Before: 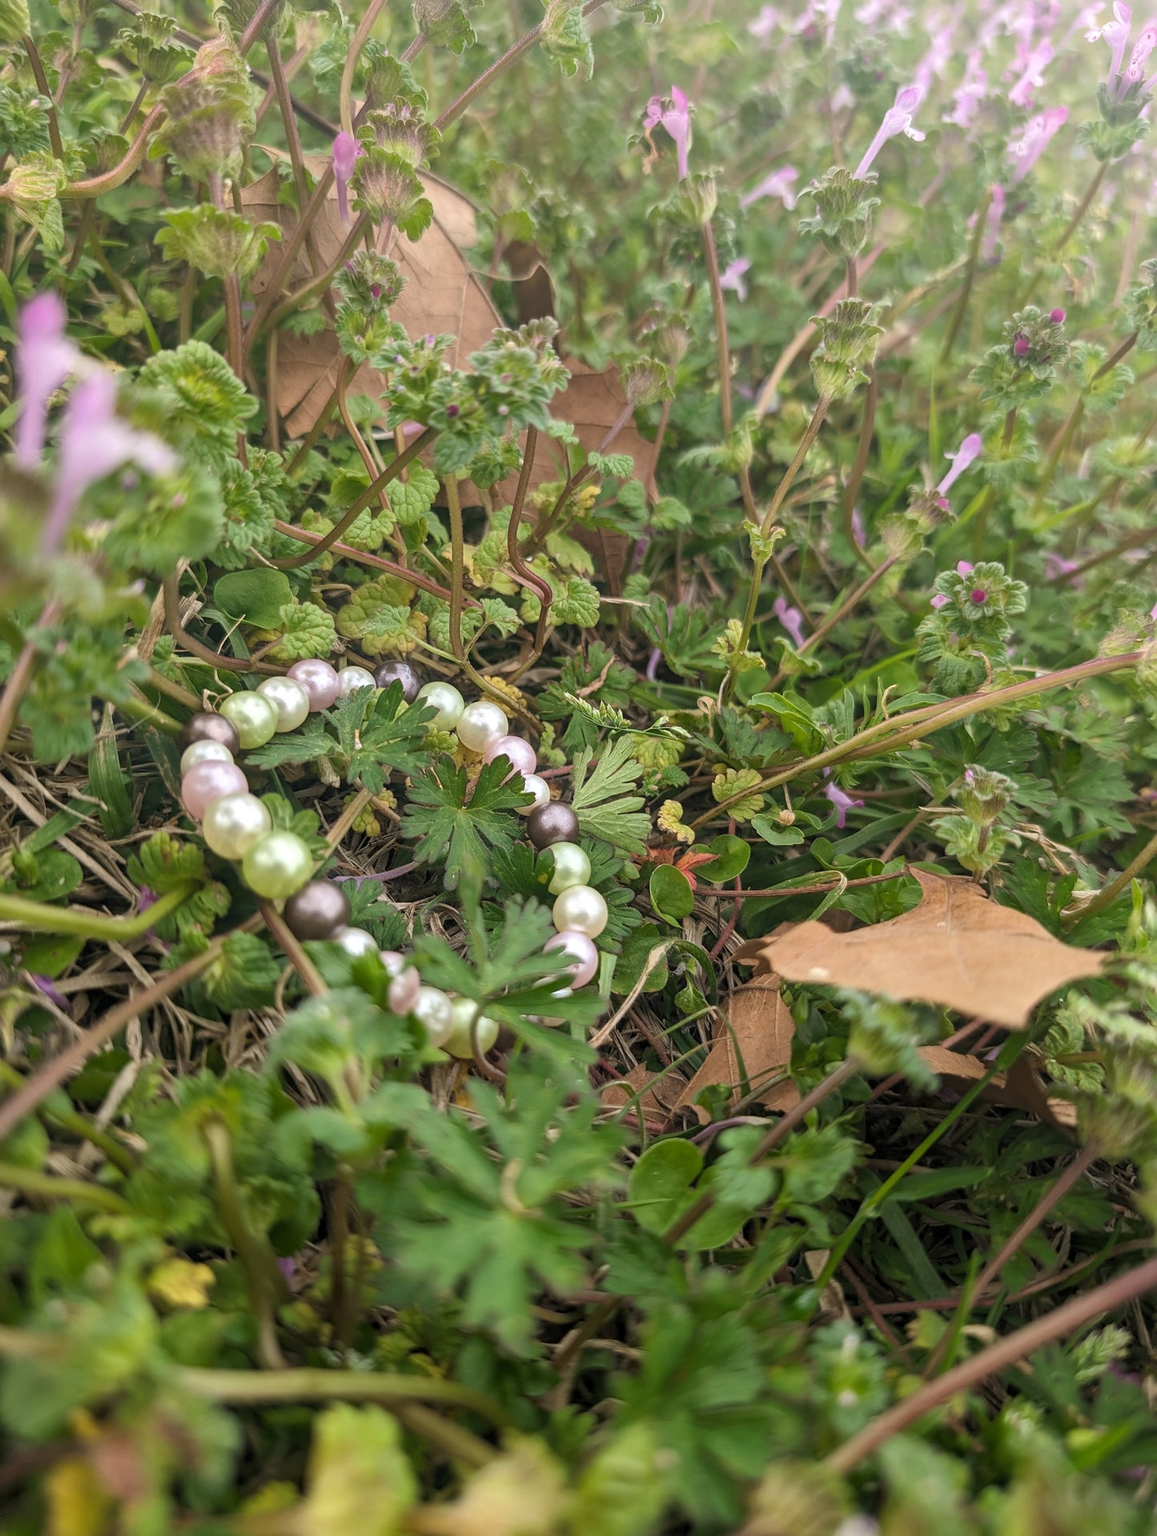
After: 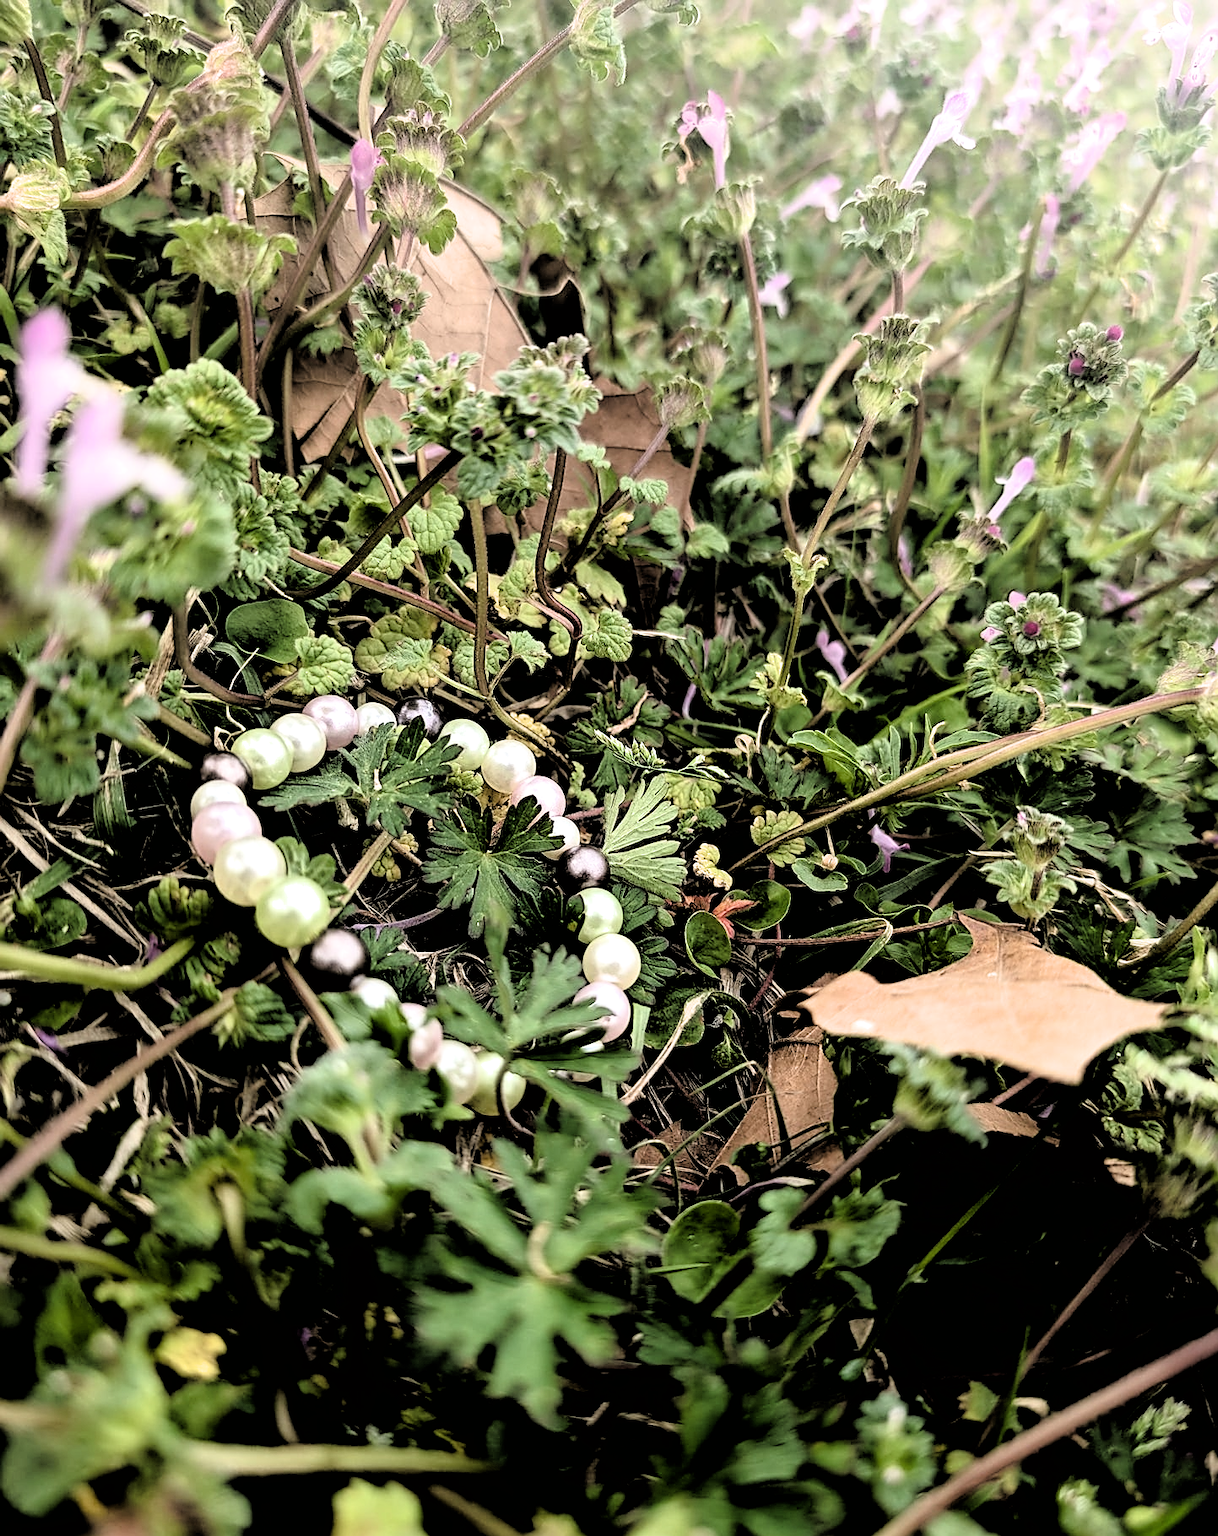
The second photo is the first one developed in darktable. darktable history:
sharpen: on, module defaults
haze removal: strength -0.048, compatibility mode true, adaptive false
crop and rotate: top 0.003%, bottom 5.126%
filmic rgb: black relative exposure -1.14 EV, white relative exposure 2.08 EV, hardness 1.53, contrast 2.245
